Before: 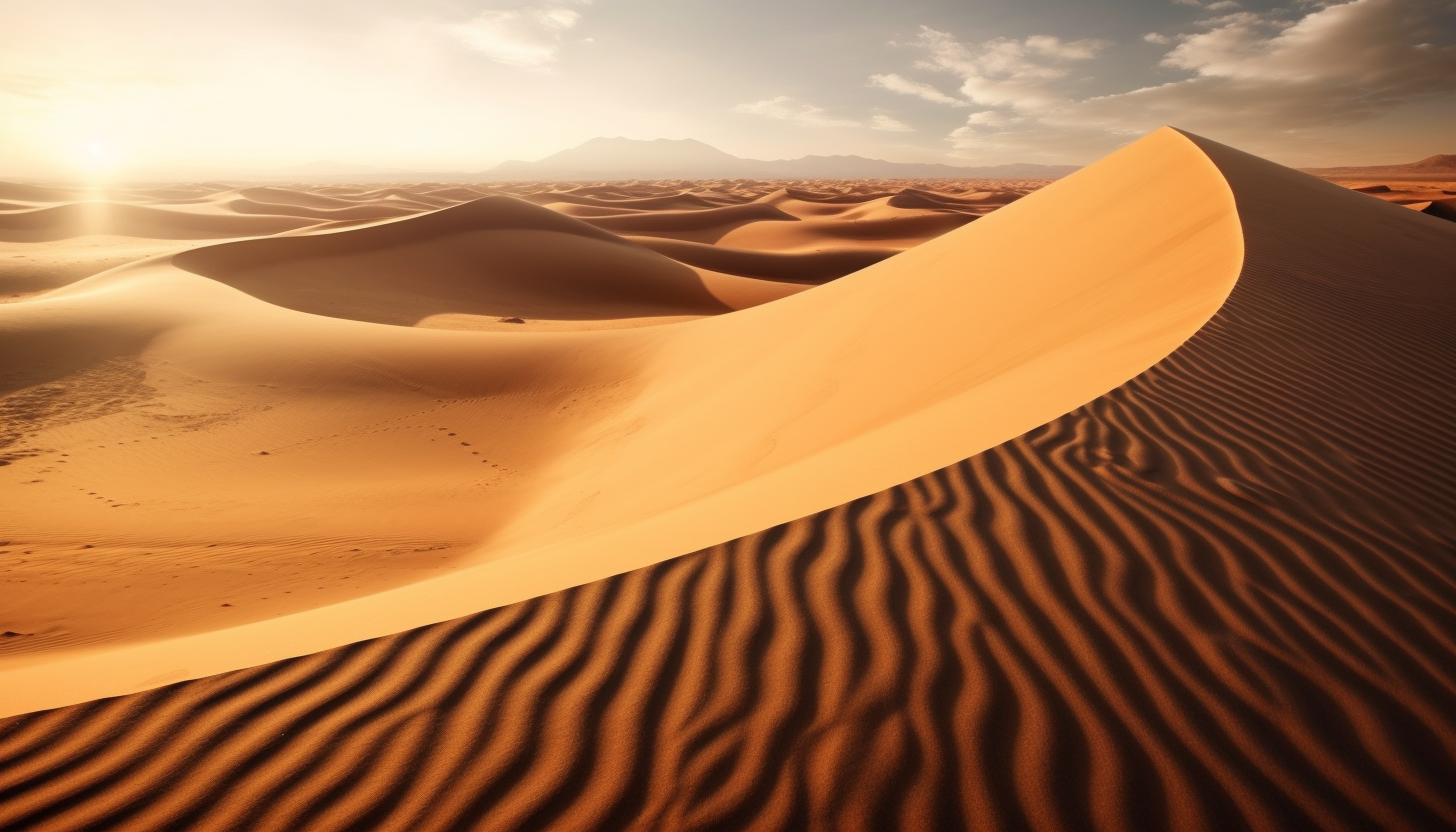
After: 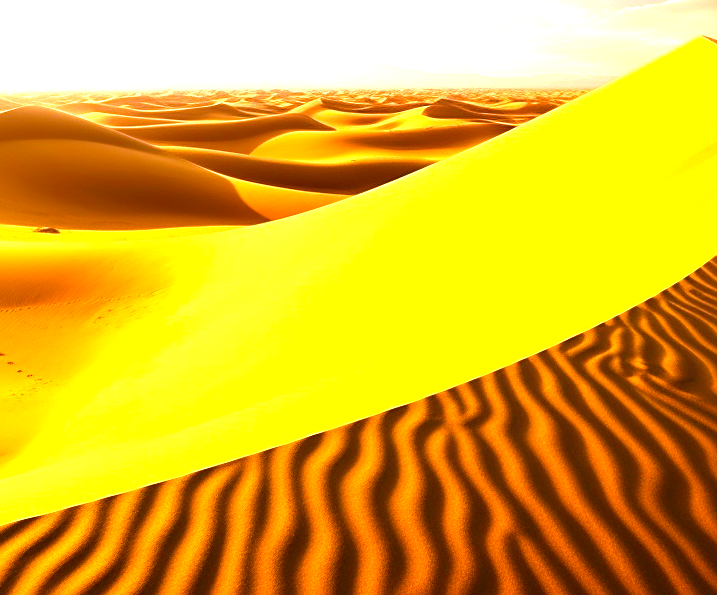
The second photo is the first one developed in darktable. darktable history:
sharpen: radius 1.874, amount 0.403, threshold 1.738
contrast brightness saturation: contrast 0.099, brightness 0.019, saturation 0.02
crop: left 31.983%, top 10.918%, right 18.726%, bottom 17.492%
color correction: highlights a* -0.833, highlights b* -8.65
color zones: curves: ch0 [(0, 0.5) (0.143, 0.5) (0.286, 0.5) (0.429, 0.5) (0.571, 0.5) (0.714, 0.476) (0.857, 0.5) (1, 0.5)]; ch2 [(0, 0.5) (0.143, 0.5) (0.286, 0.5) (0.429, 0.5) (0.571, 0.5) (0.714, 0.487) (0.857, 0.5) (1, 0.5)]
local contrast: mode bilateral grid, contrast 11, coarseness 25, detail 115%, midtone range 0.2
exposure: exposure 0.601 EV, compensate exposure bias true, compensate highlight preservation false
color balance rgb: linear chroma grading › global chroma 14.714%, perceptual saturation grading › global saturation 20%, perceptual saturation grading › highlights -25.688%, perceptual saturation grading › shadows 25.604%, perceptual brilliance grading › global brilliance 29.863%, global vibrance 44.27%
